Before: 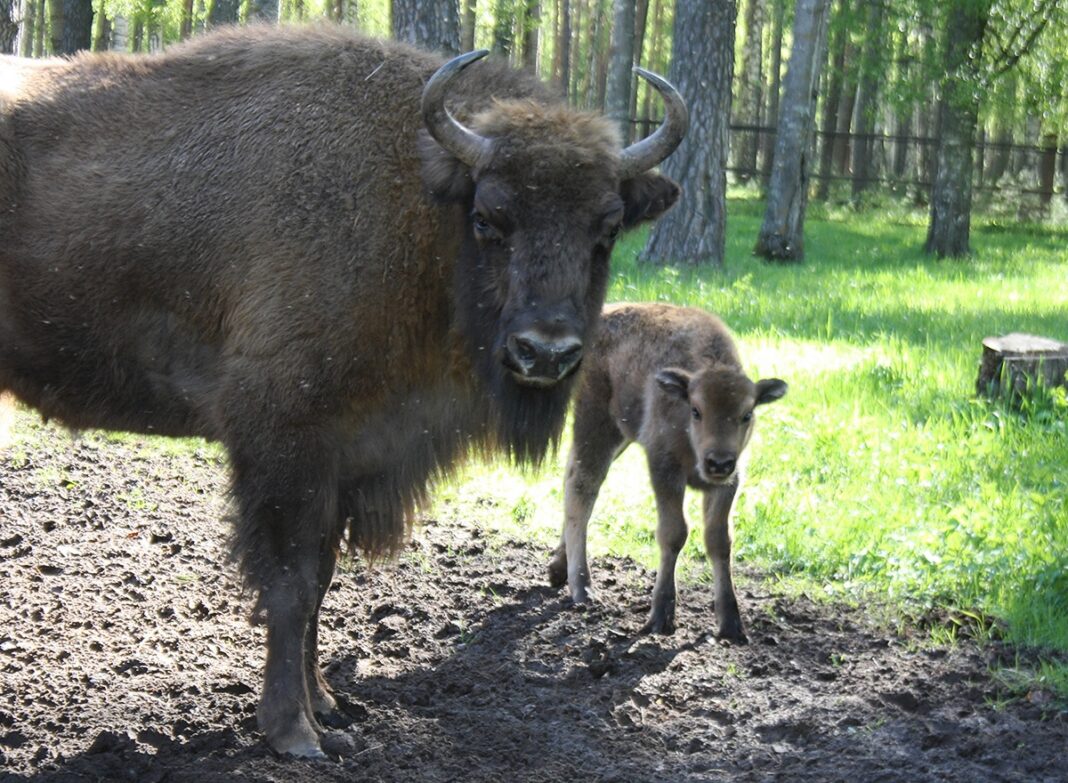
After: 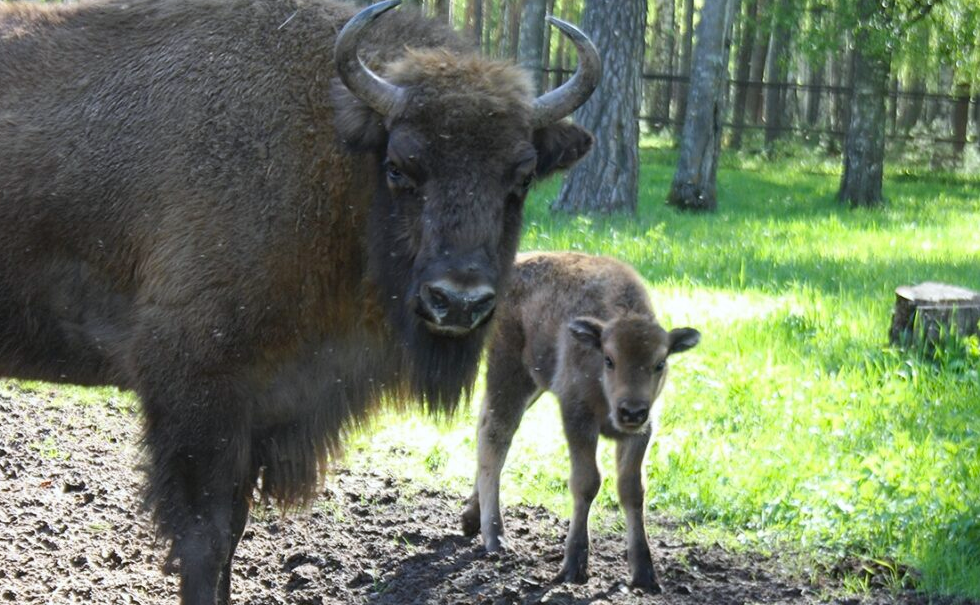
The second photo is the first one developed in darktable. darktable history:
white balance: red 0.982, blue 1.018
crop: left 8.155%, top 6.611%, bottom 15.385%
color balance: output saturation 110%
